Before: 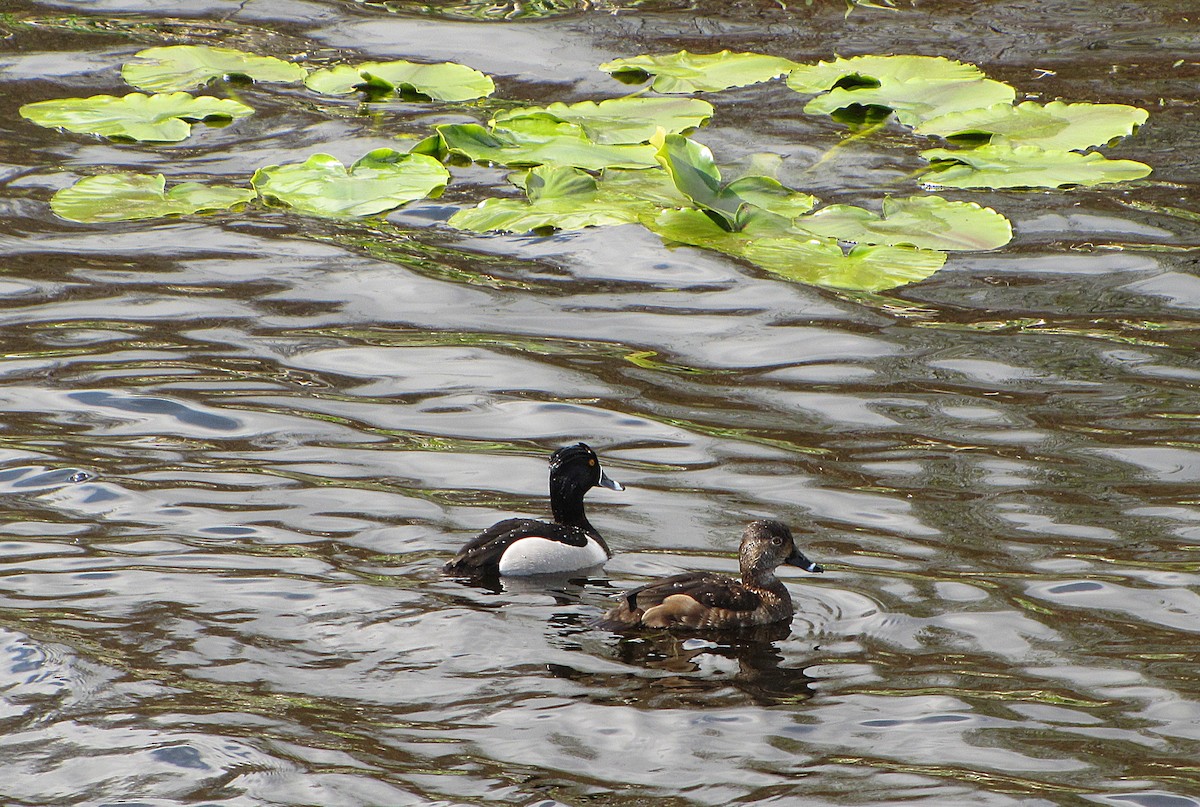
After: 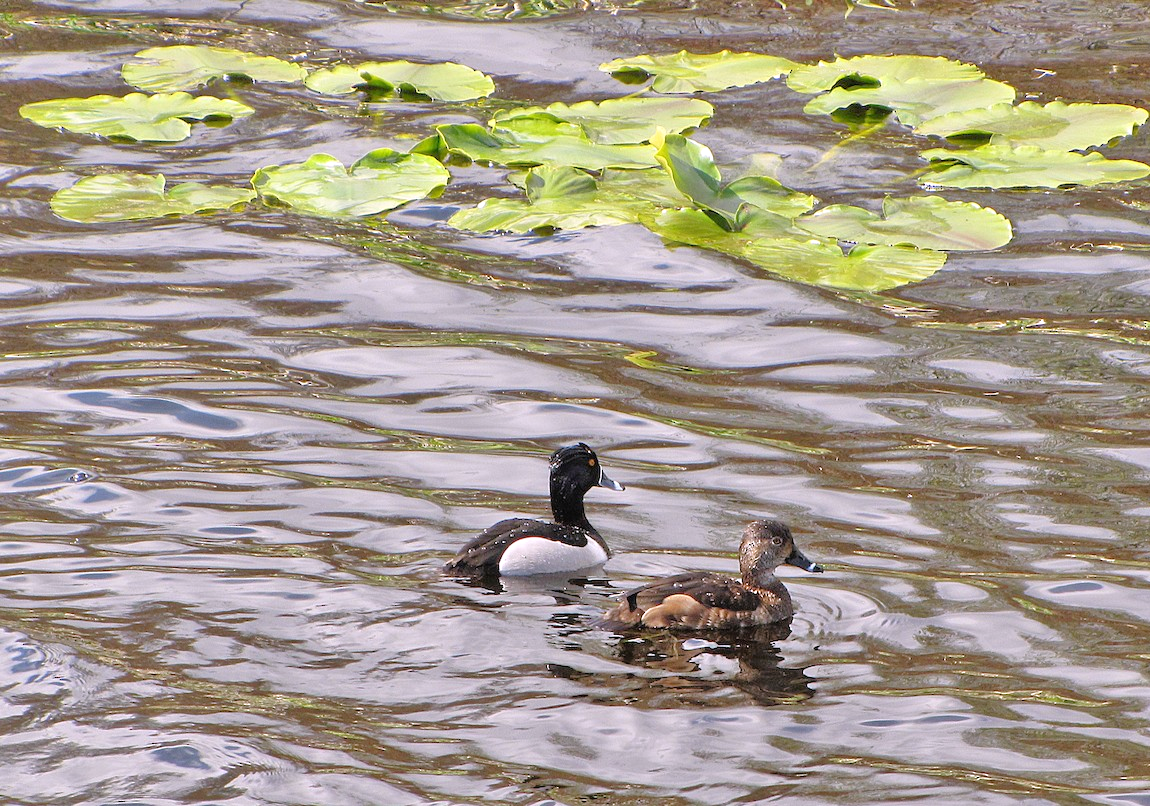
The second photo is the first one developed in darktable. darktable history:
white balance: red 1.05, blue 1.072
crop: right 4.126%, bottom 0.031%
tone equalizer: -7 EV 0.15 EV, -6 EV 0.6 EV, -5 EV 1.15 EV, -4 EV 1.33 EV, -3 EV 1.15 EV, -2 EV 0.6 EV, -1 EV 0.15 EV, mask exposure compensation -0.5 EV
exposure: compensate highlight preservation false
